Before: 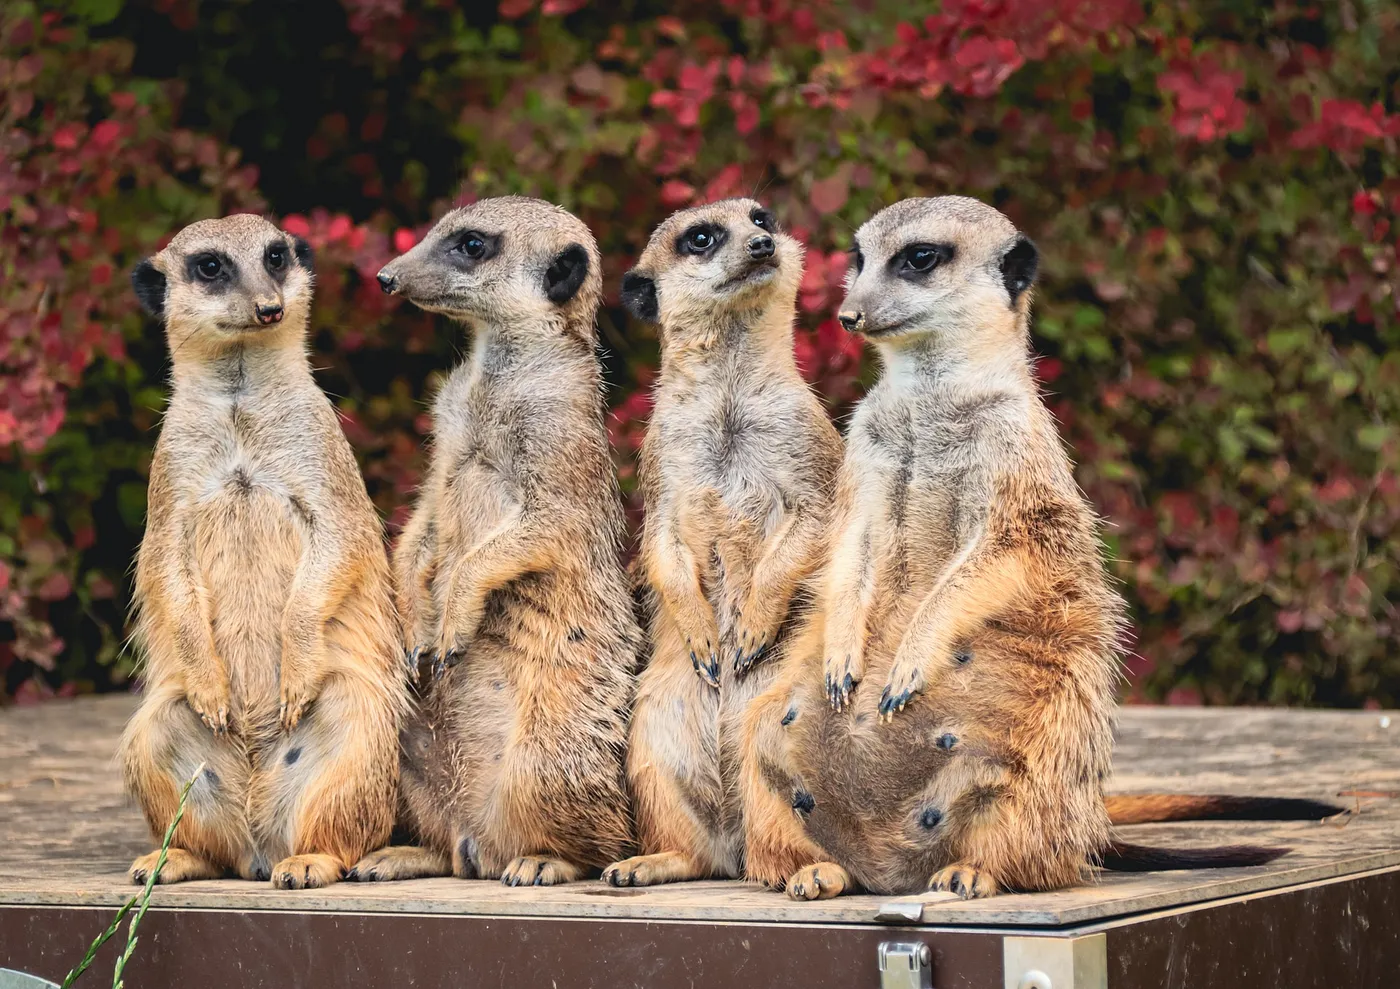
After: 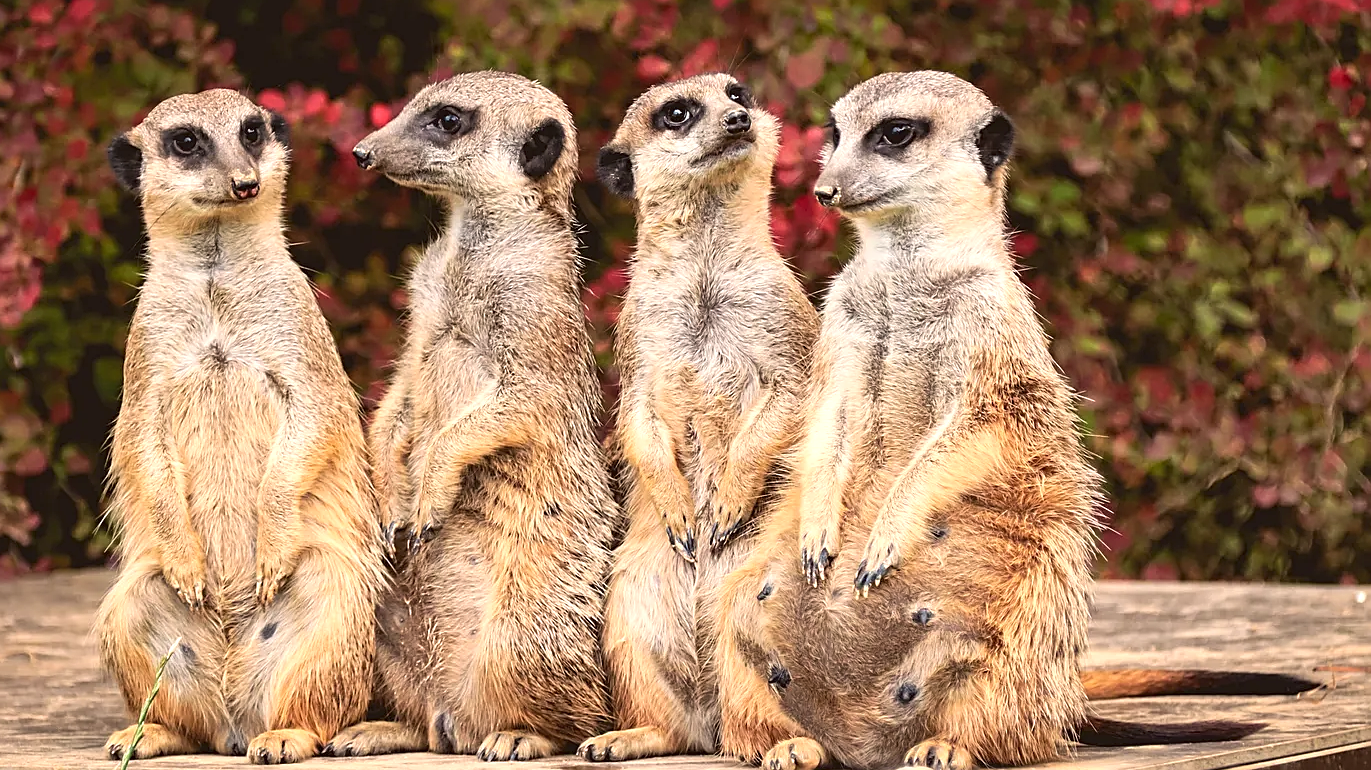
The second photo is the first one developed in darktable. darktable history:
tone equalizer: on, module defaults
crop and rotate: left 1.814%, top 12.818%, right 0.25%, bottom 9.225%
exposure: exposure 0.3 EV, compensate highlight preservation false
color correction: highlights a* 6.27, highlights b* 8.19, shadows a* 5.94, shadows b* 7.23, saturation 0.9
sharpen: on, module defaults
levels: levels [0, 0.492, 0.984]
